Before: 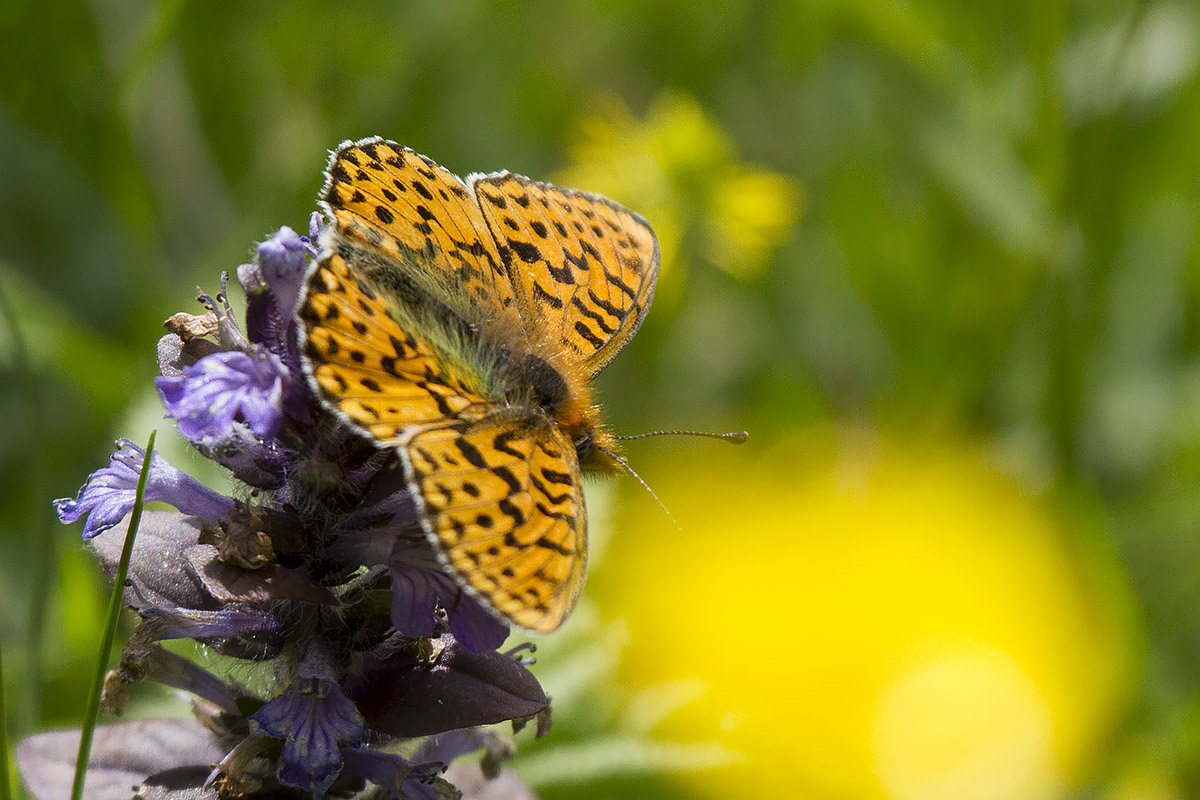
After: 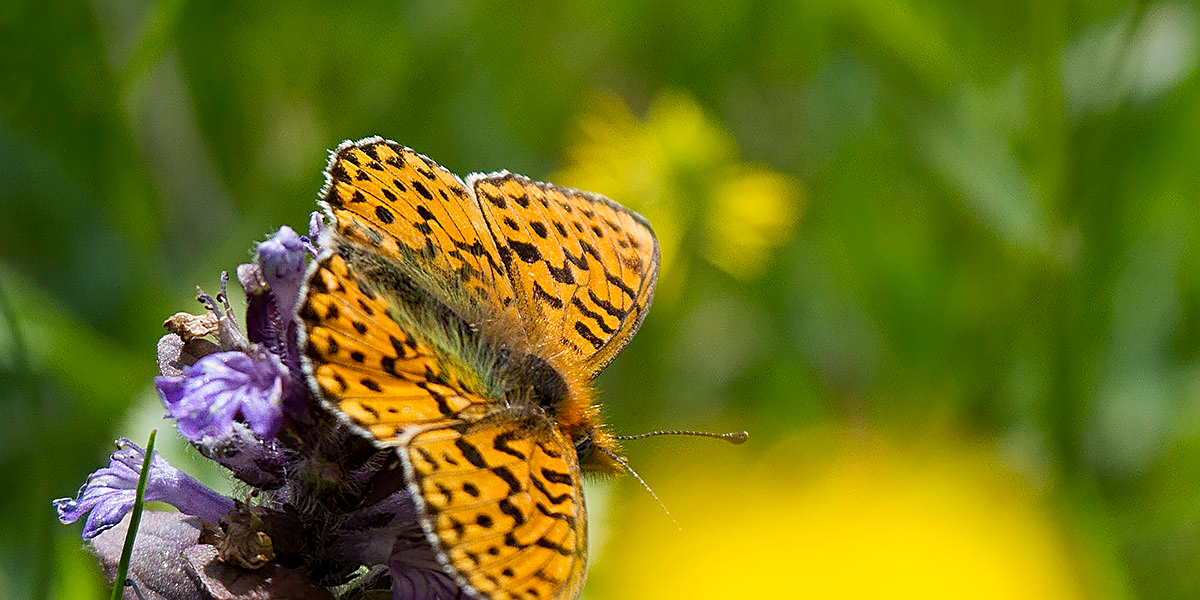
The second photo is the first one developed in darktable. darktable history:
crop: bottom 24.988%
sharpen: on, module defaults
haze removal: compatibility mode true, adaptive false
